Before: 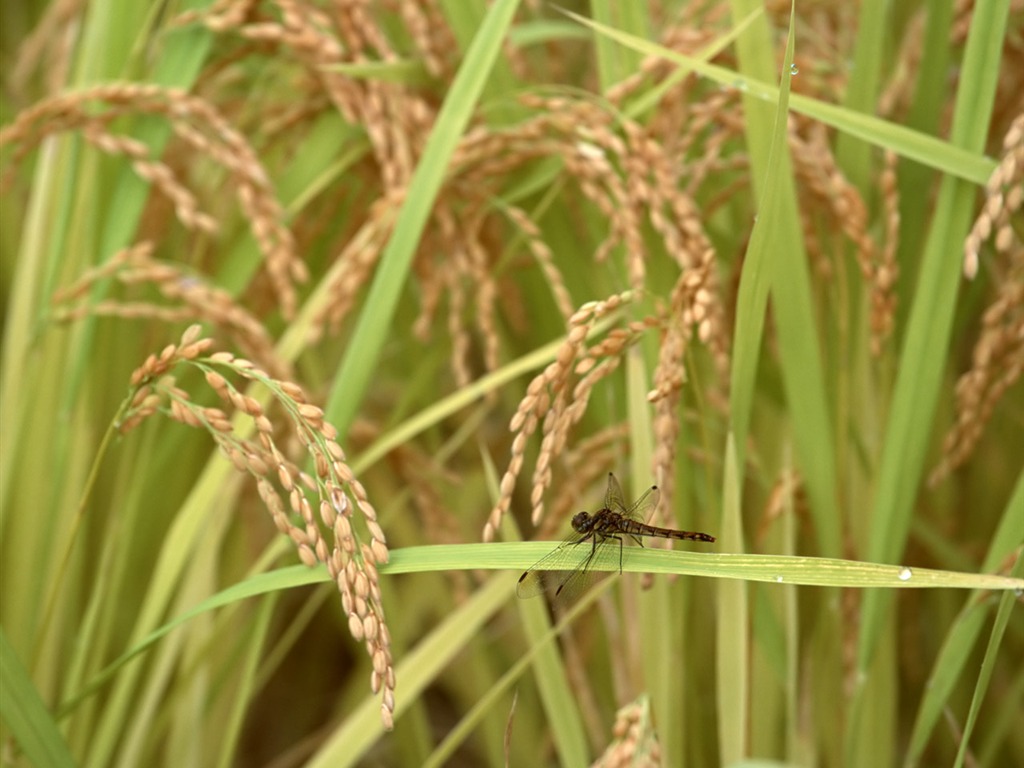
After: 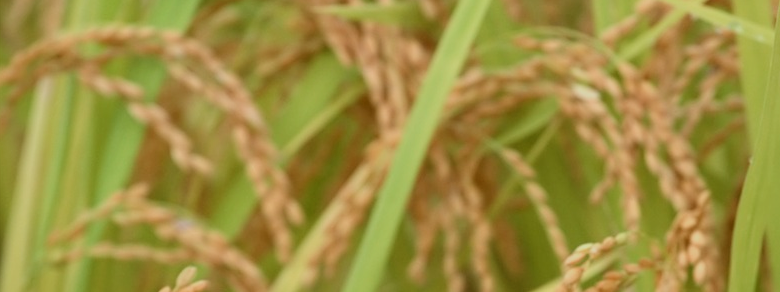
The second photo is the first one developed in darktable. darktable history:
crop: left 0.579%, top 7.627%, right 23.167%, bottom 54.275%
filmic rgb: black relative exposure -8.42 EV, white relative exposure 4.68 EV, hardness 3.82, color science v6 (2022)
